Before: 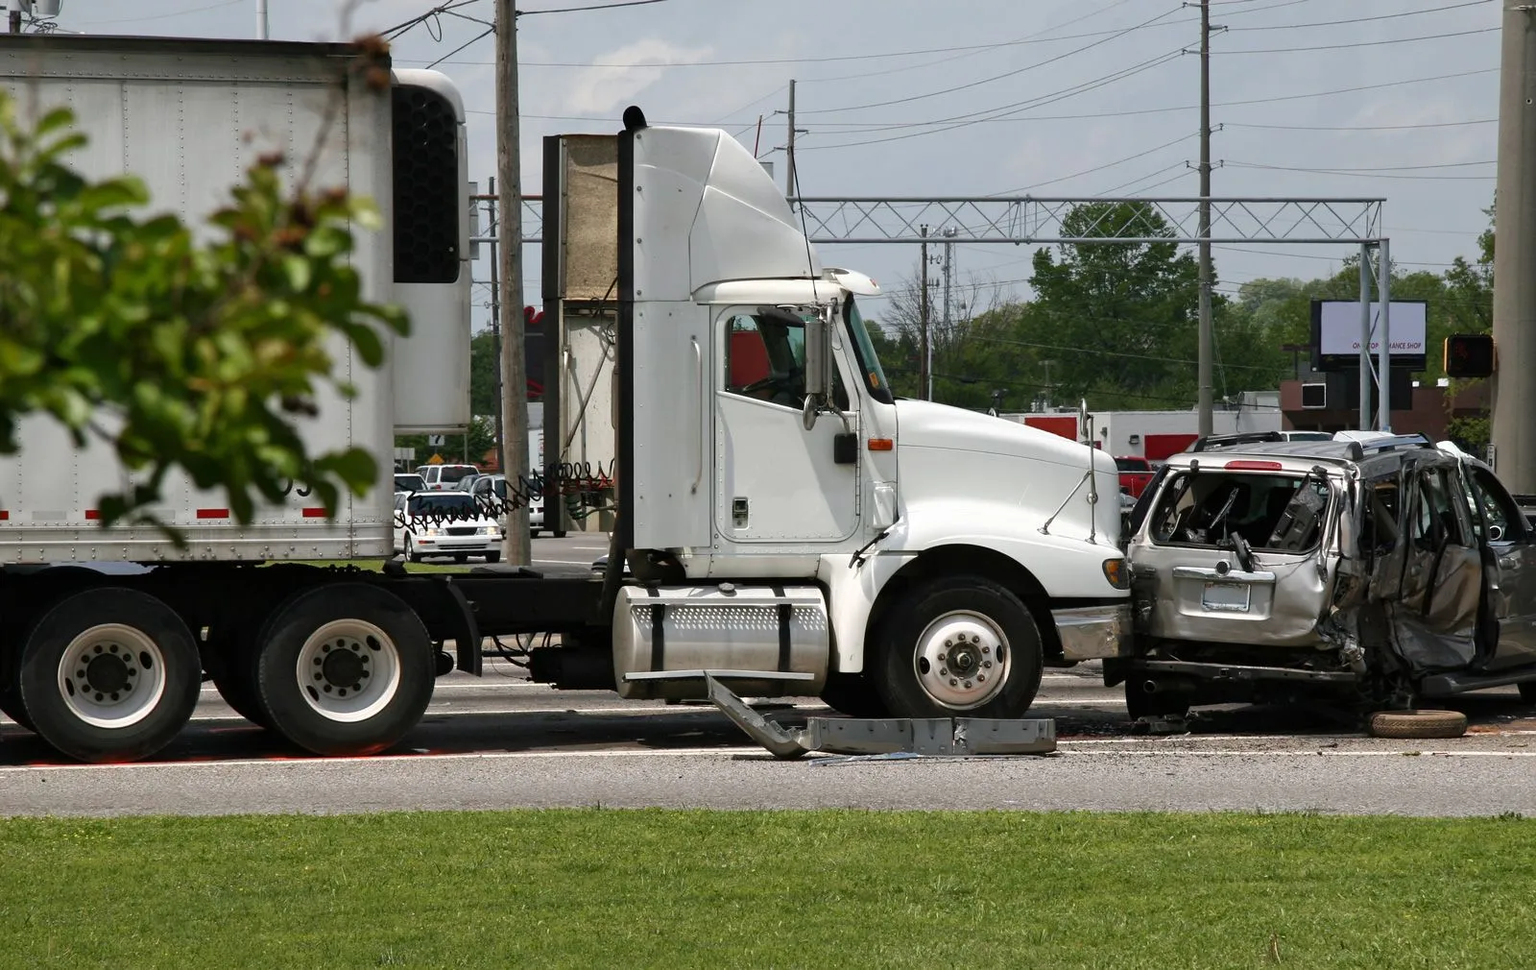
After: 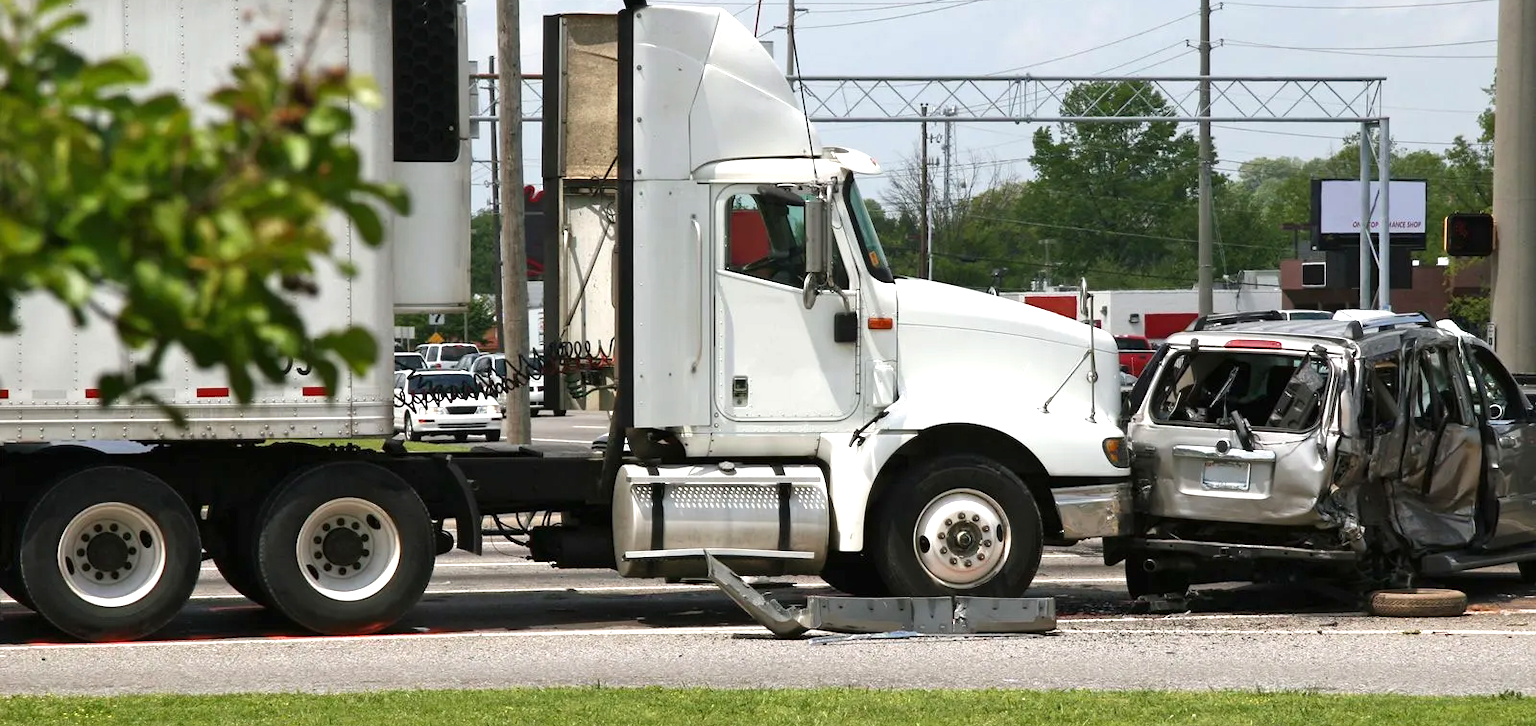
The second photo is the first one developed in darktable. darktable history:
exposure: black level correction 0, exposure 0.7 EV, compensate exposure bias true, compensate highlight preservation false
crop and rotate: top 12.5%, bottom 12.5%
